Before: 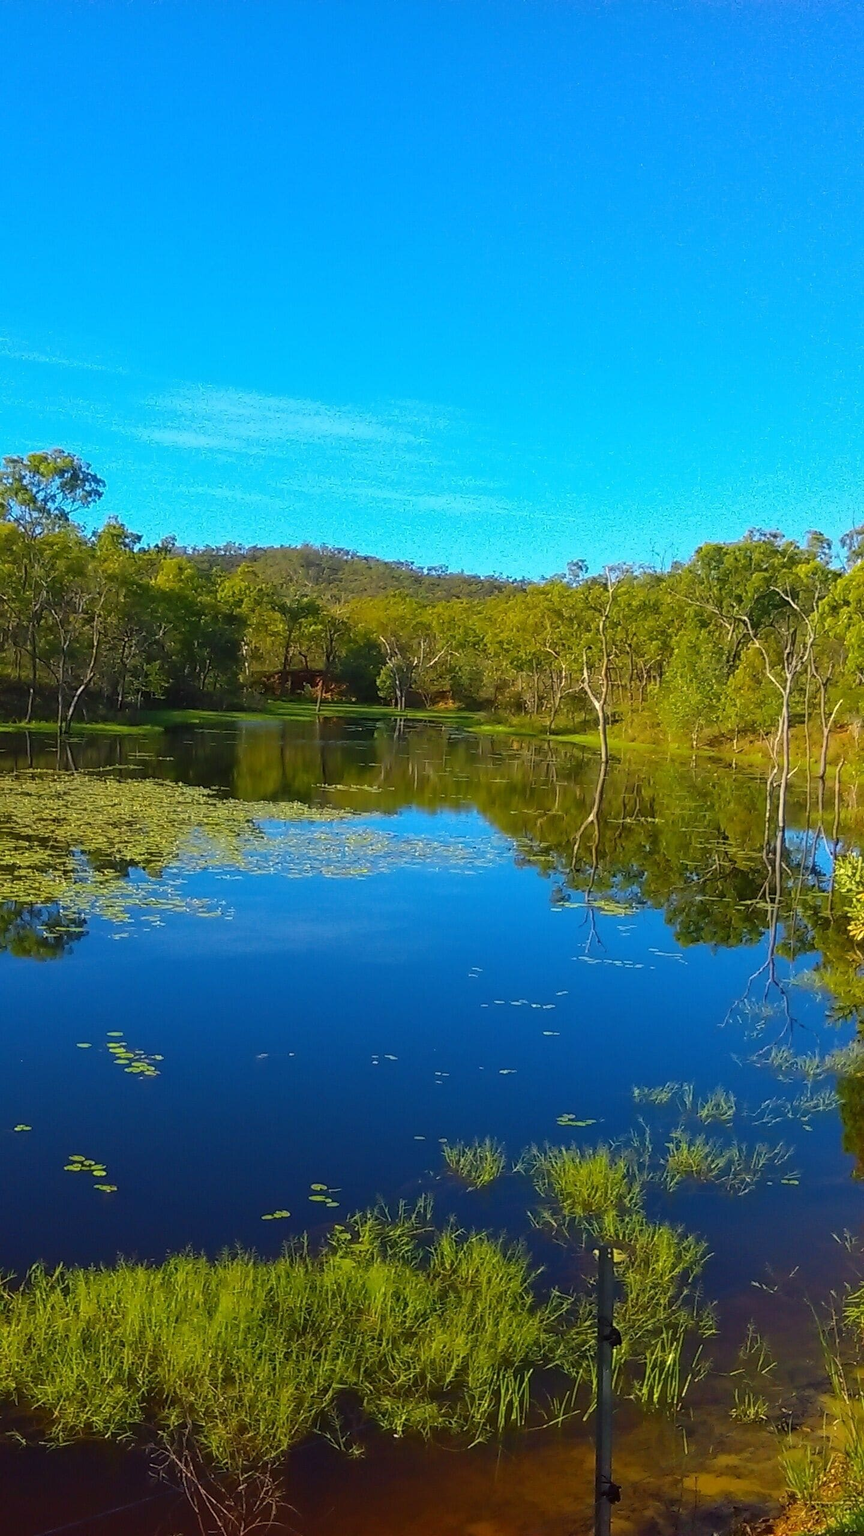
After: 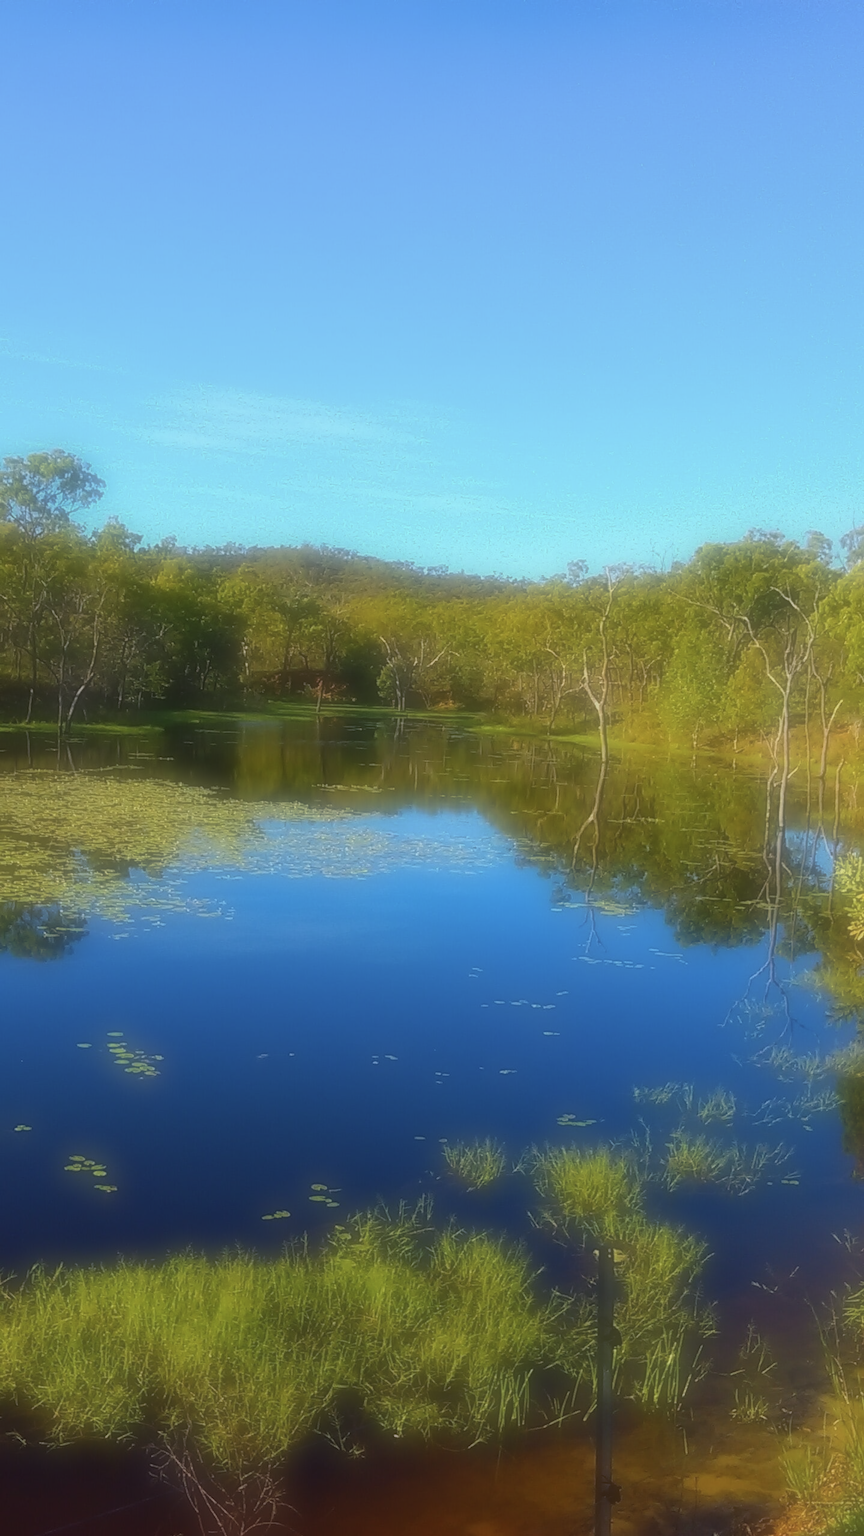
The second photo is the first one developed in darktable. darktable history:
color contrast: green-magenta contrast 0.84, blue-yellow contrast 0.86
soften: on, module defaults
